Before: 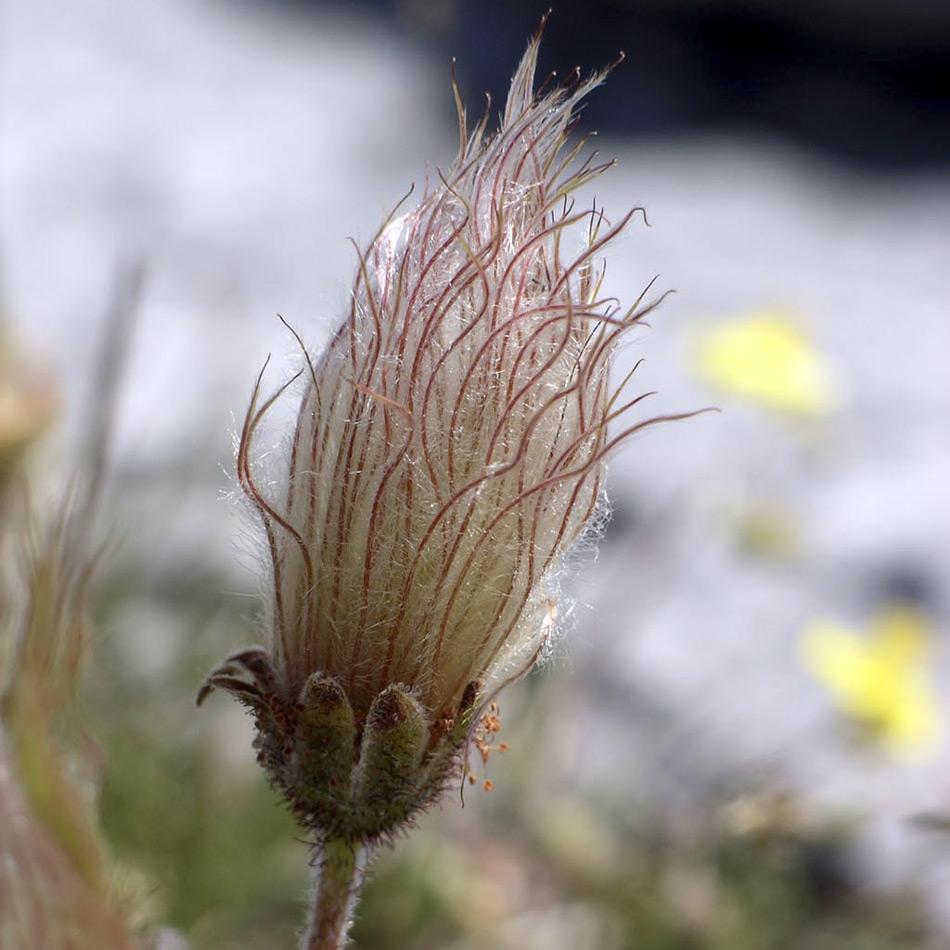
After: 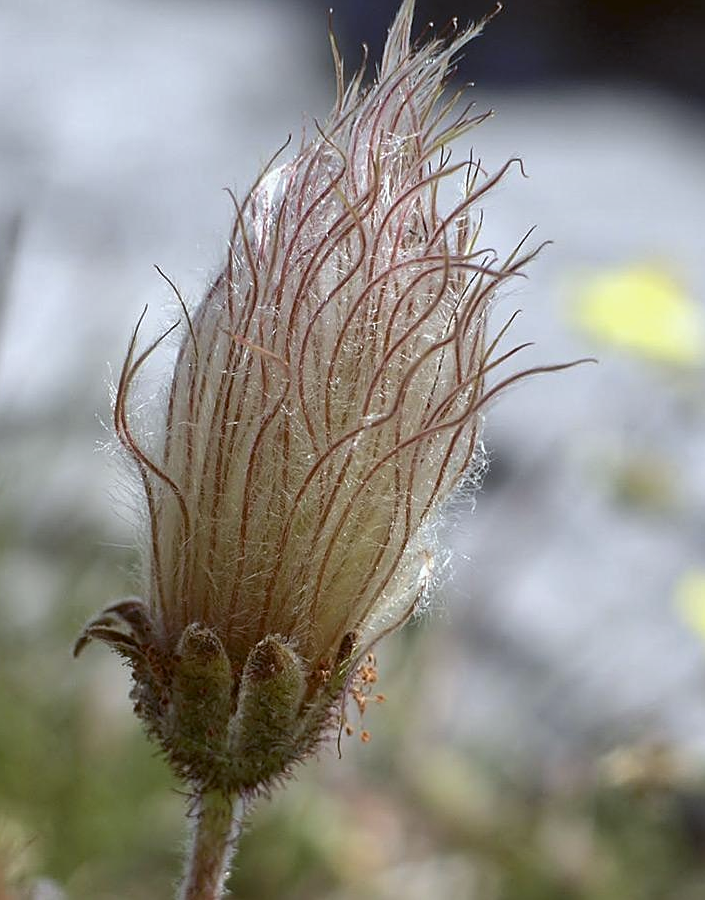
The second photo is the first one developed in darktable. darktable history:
shadows and highlights: highlights color adjustment 0%, soften with gaussian
color balance: lift [1.004, 1.002, 1.002, 0.998], gamma [1, 1.007, 1.002, 0.993], gain [1, 0.977, 1.013, 1.023], contrast -3.64%
sharpen: on, module defaults
crop and rotate: left 13.15%, top 5.251%, right 12.609%
